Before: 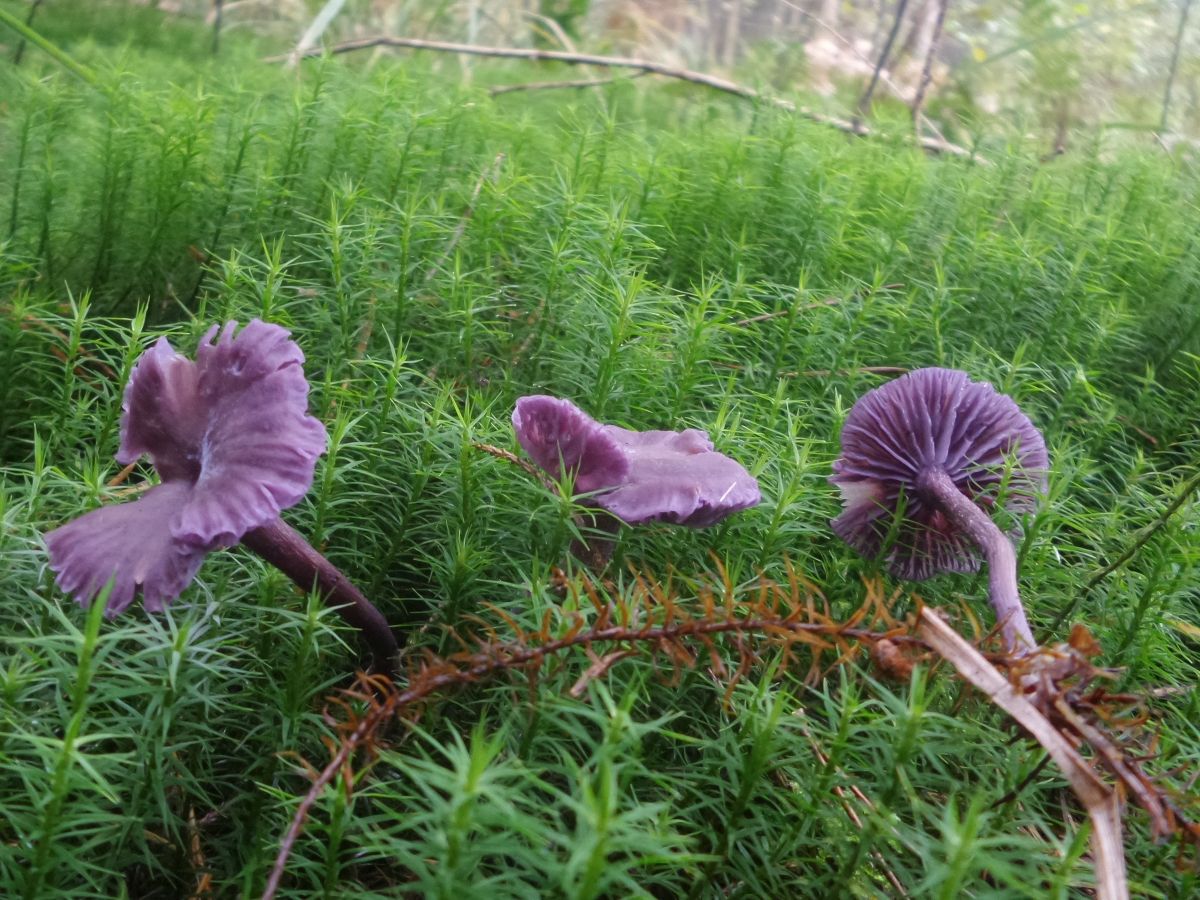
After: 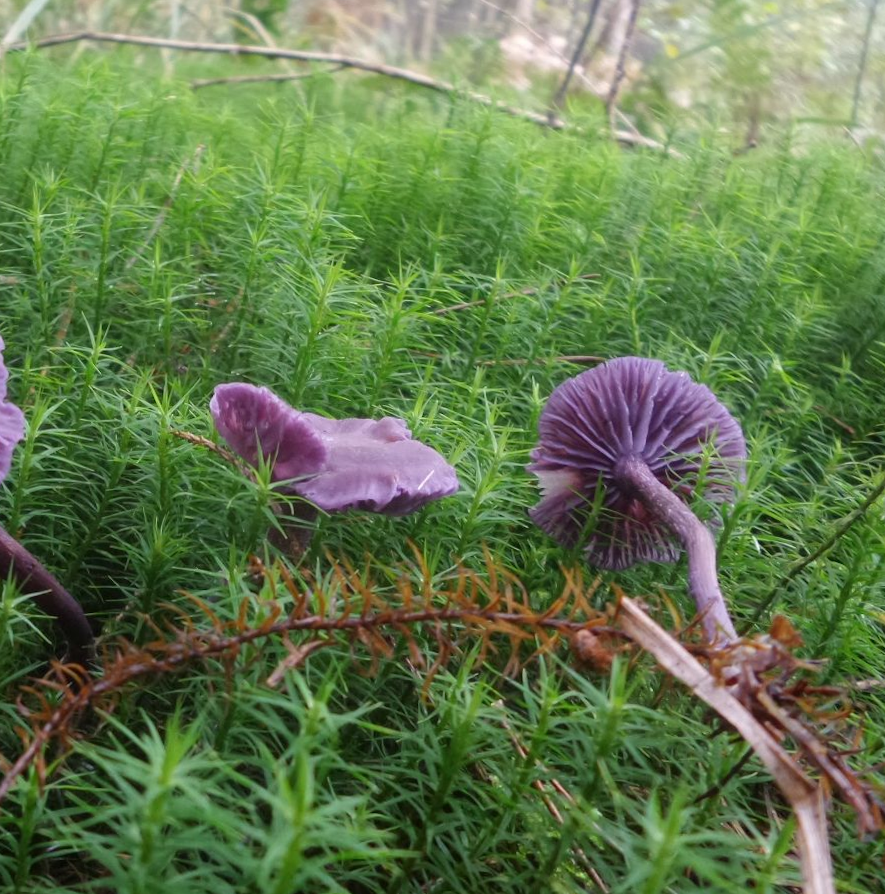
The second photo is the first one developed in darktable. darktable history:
rotate and perspective: rotation 0.226°, lens shift (vertical) -0.042, crop left 0.023, crop right 0.982, crop top 0.006, crop bottom 0.994
crop and rotate: left 24.6%
